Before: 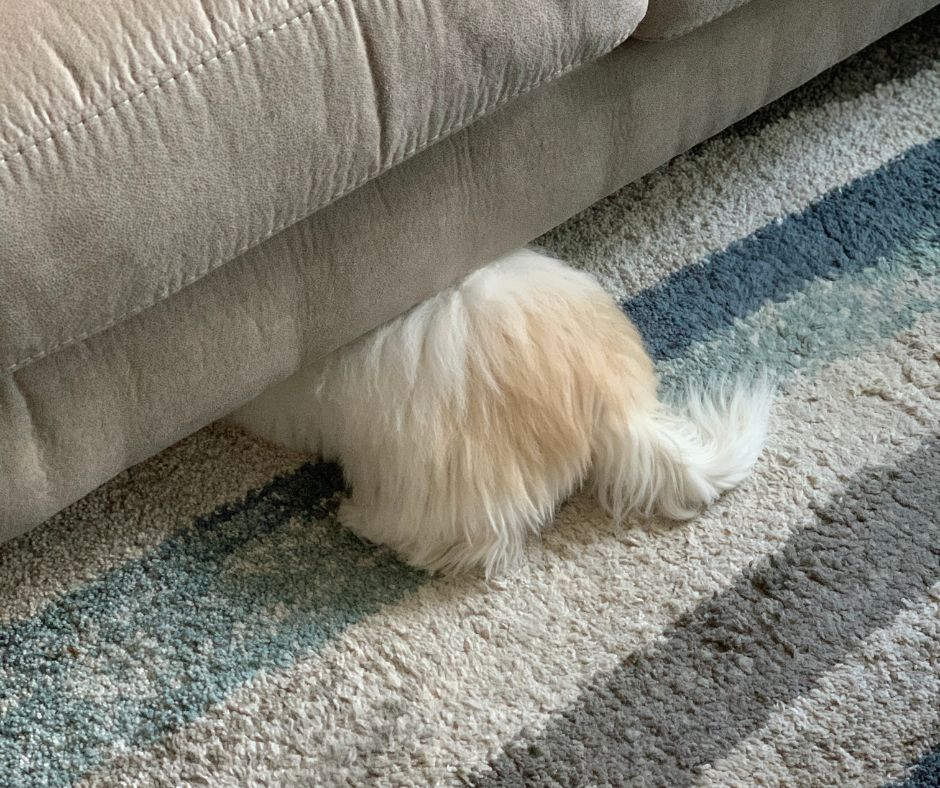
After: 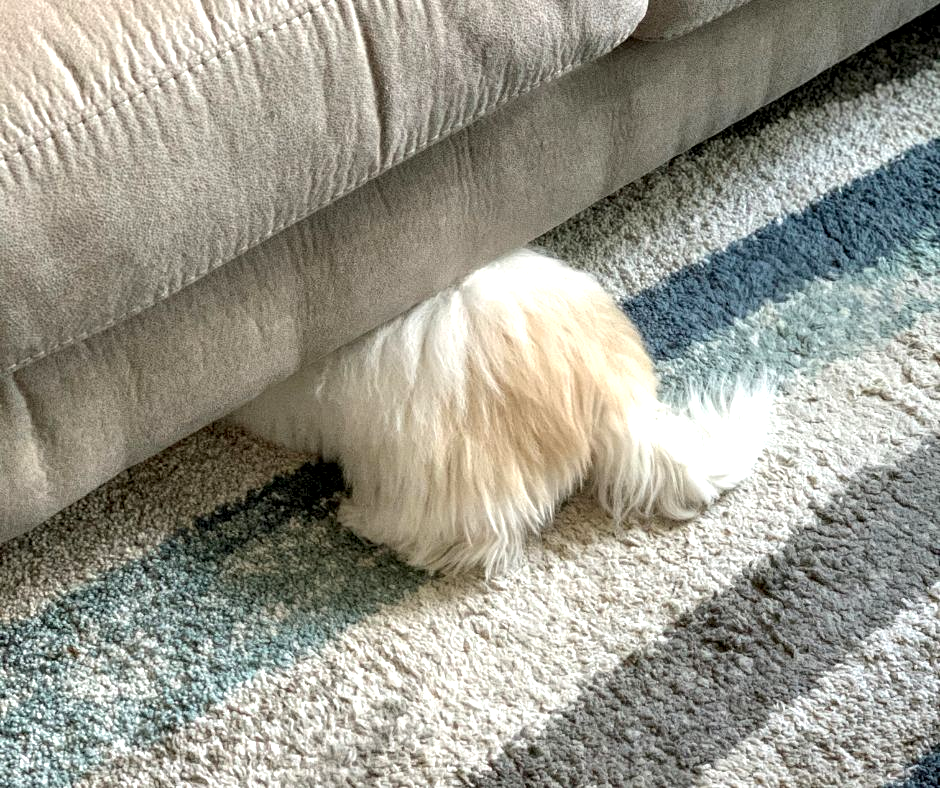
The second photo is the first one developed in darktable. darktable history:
exposure: exposure 0.576 EV, compensate highlight preservation false
local contrast: detail 139%
